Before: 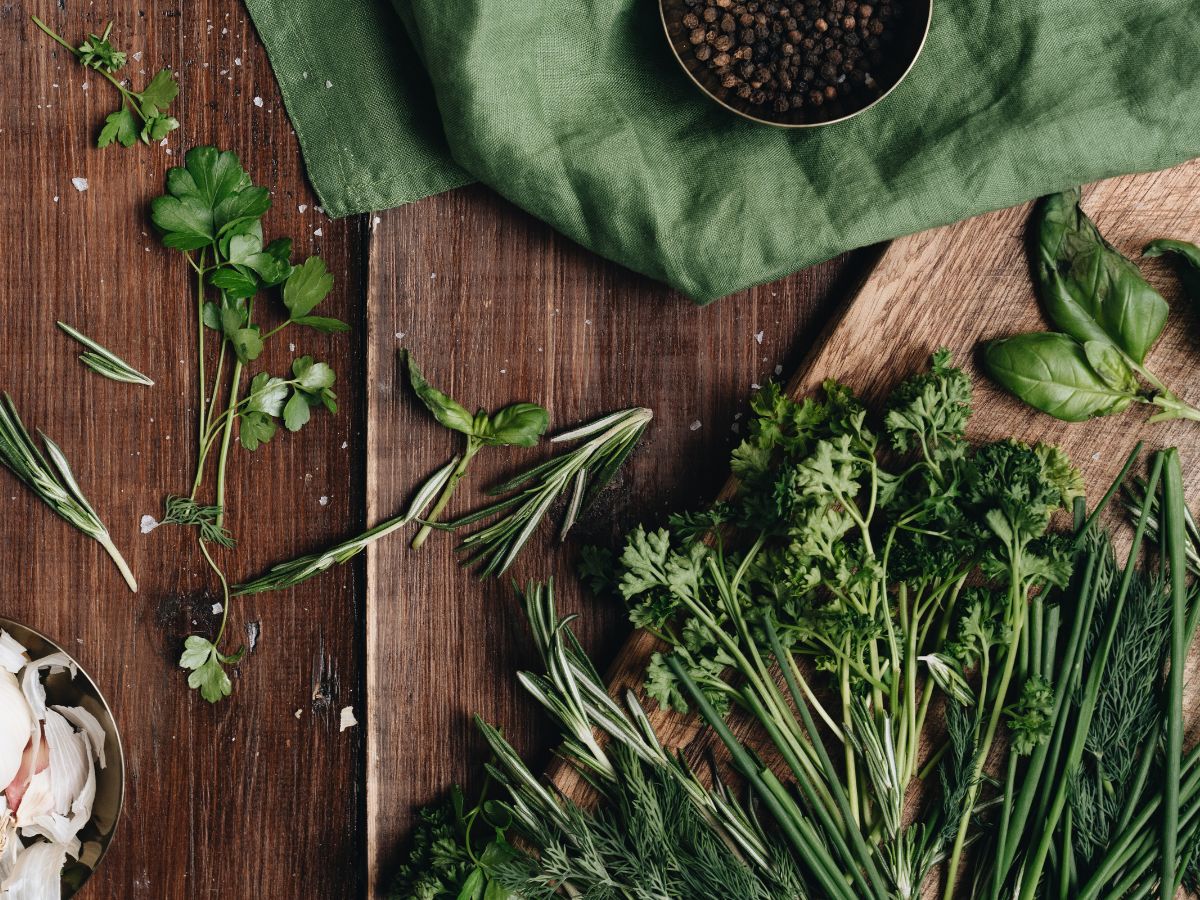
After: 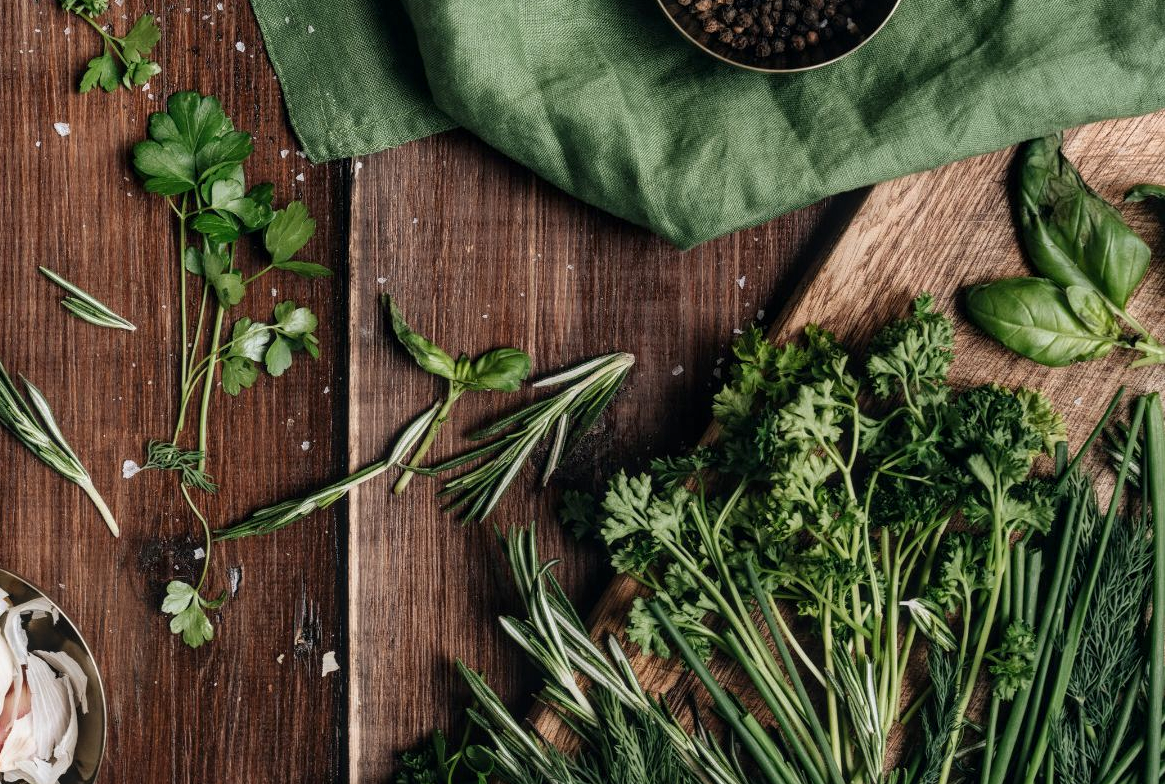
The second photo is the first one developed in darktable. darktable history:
crop: left 1.507%, top 6.147%, right 1.379%, bottom 6.637%
local contrast: on, module defaults
